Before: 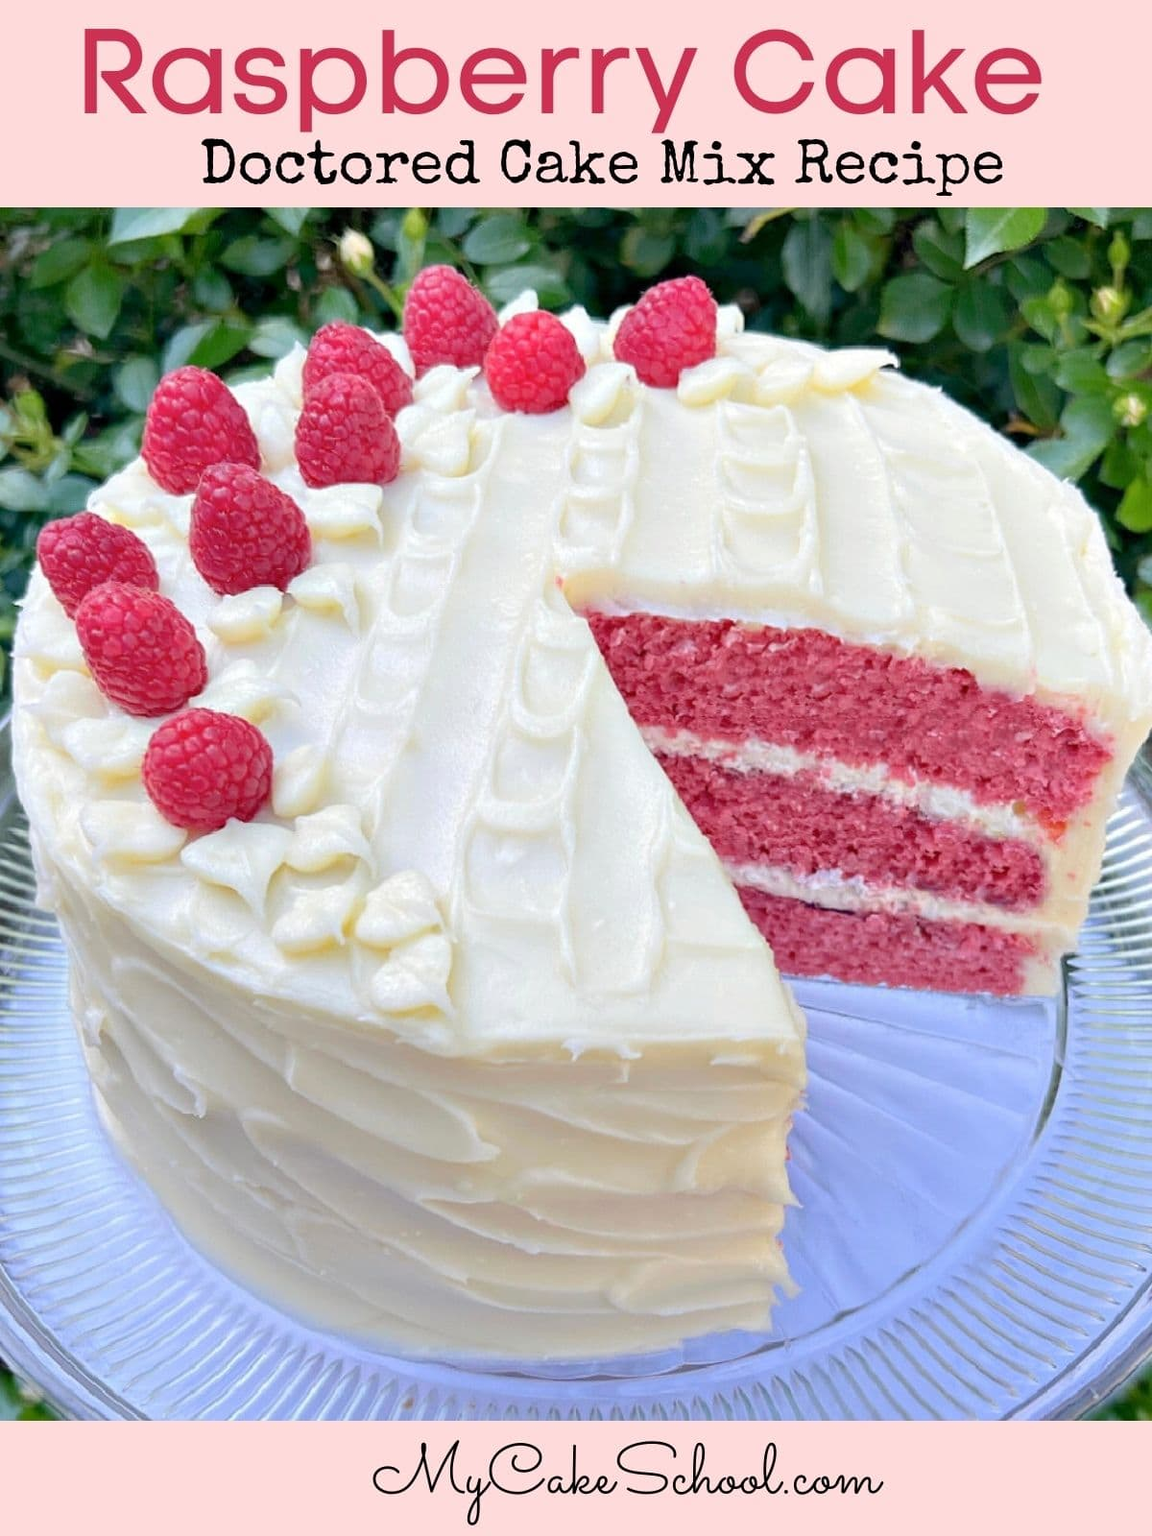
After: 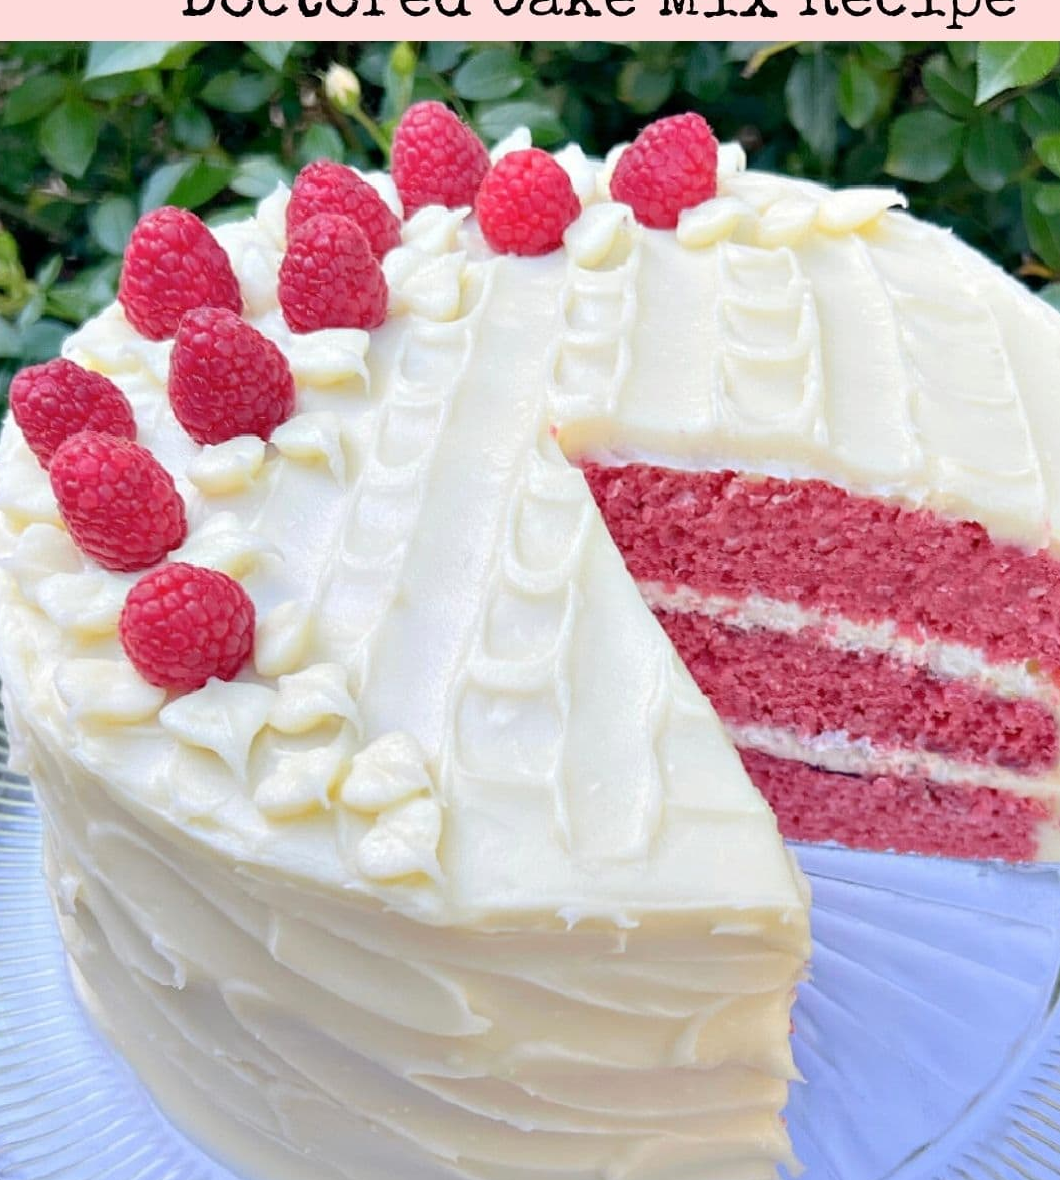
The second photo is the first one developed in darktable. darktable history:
crop and rotate: left 2.427%, top 10.983%, right 9.226%, bottom 15.267%
